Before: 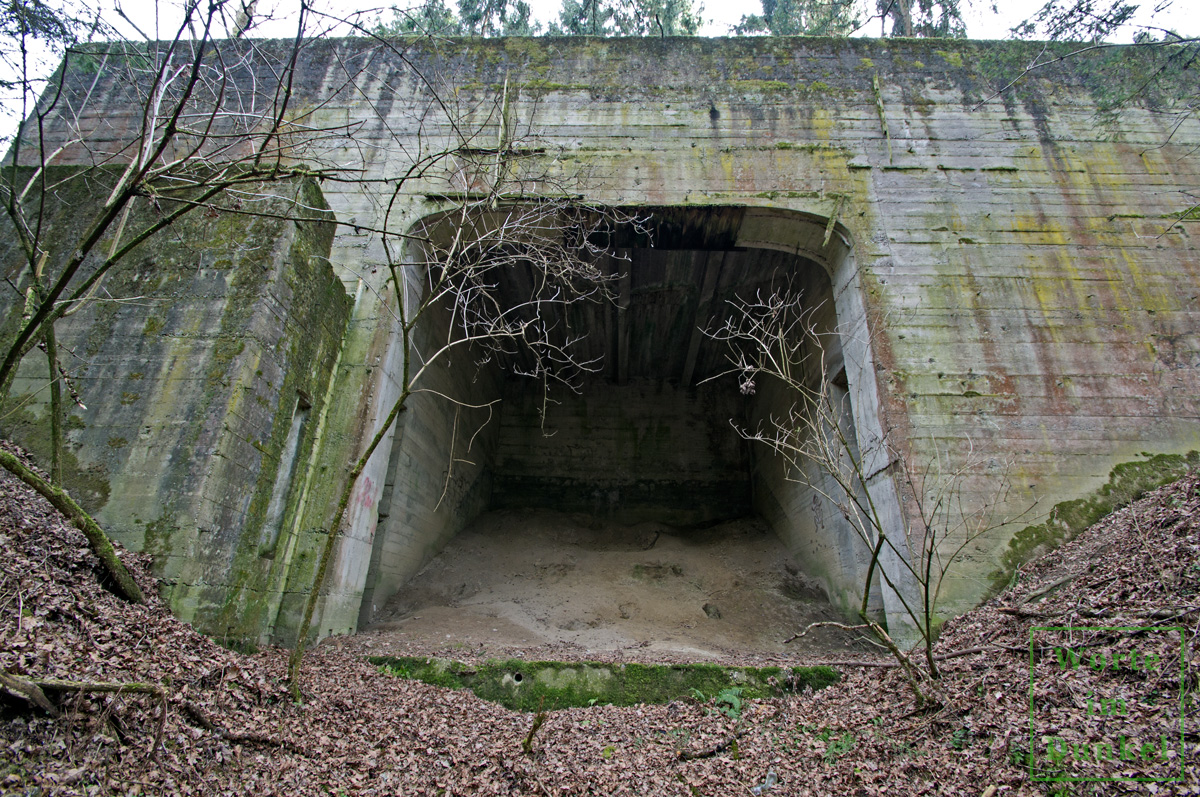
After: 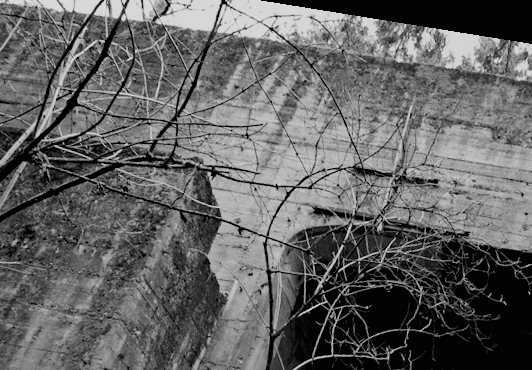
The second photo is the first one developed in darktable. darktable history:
contrast brightness saturation: contrast 0.11, saturation -0.17
rotate and perspective: rotation 9.12°, automatic cropping off
crop: left 15.452%, top 5.459%, right 43.956%, bottom 56.62%
color balance: lift [0.975, 0.993, 1, 1.015], gamma [1.1, 1, 1, 0.945], gain [1, 1.04, 1, 0.95]
color balance rgb: shadows lift › chroma 2%, shadows lift › hue 250°, power › hue 326.4°, highlights gain › chroma 2%, highlights gain › hue 64.8°, global offset › luminance 0.5%, global offset › hue 58.8°, perceptual saturation grading › highlights -25%, perceptual saturation grading › shadows 30%, global vibrance 15%
shadows and highlights: shadows -40.15, highlights 62.88, soften with gaussian
monochrome: a -4.13, b 5.16, size 1
filmic rgb: black relative exposure -7.65 EV, white relative exposure 4.56 EV, hardness 3.61
